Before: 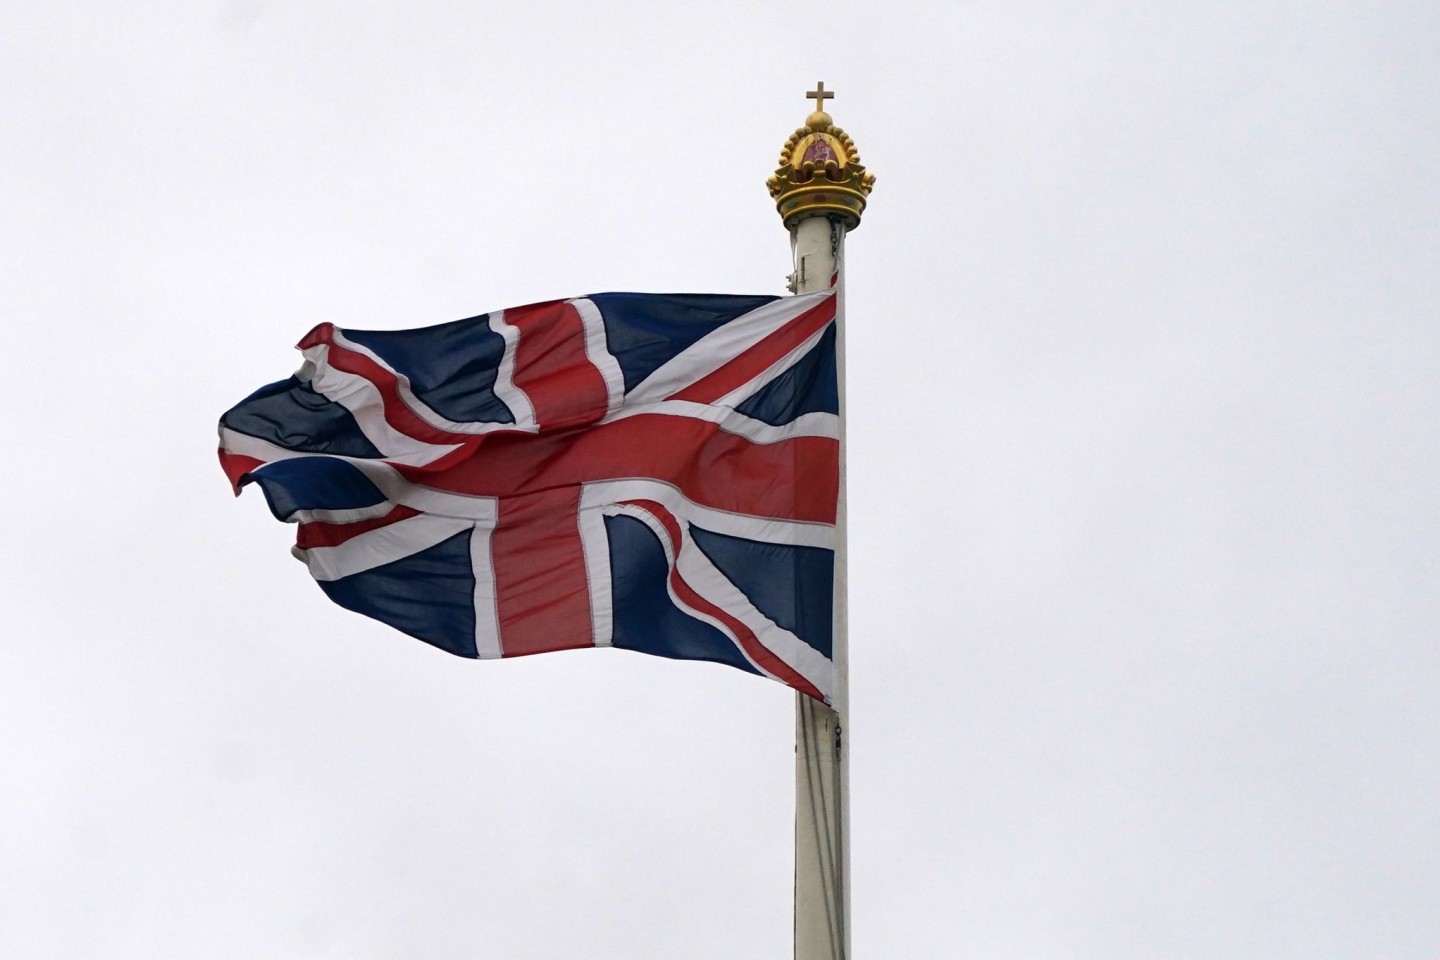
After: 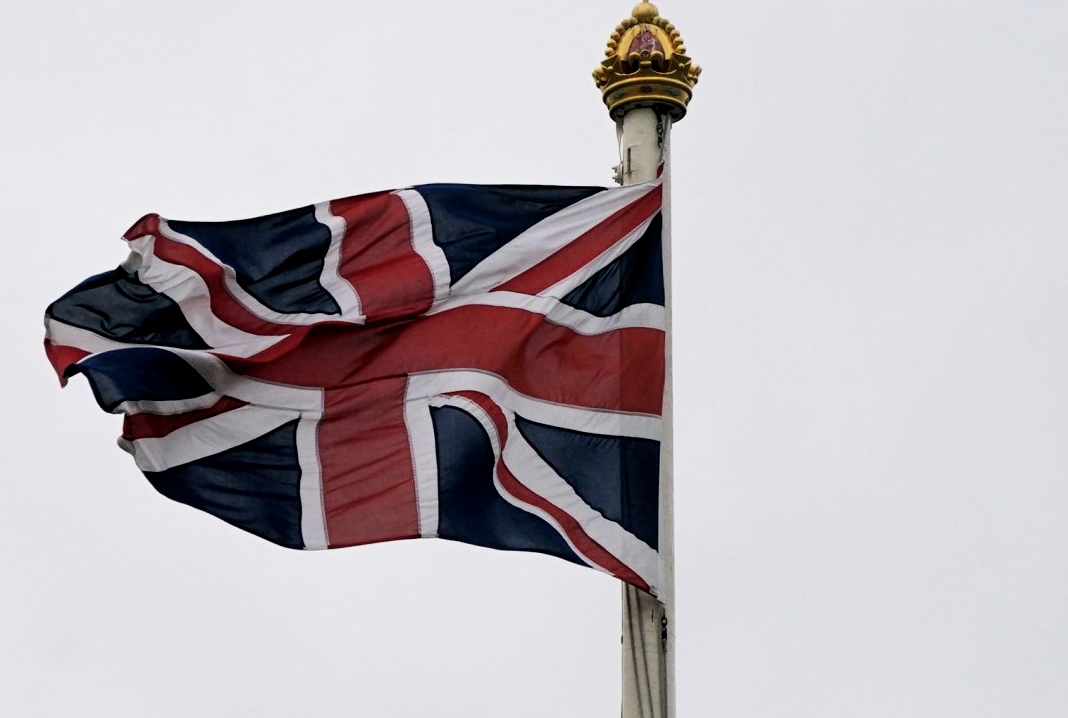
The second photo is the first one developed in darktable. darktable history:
filmic rgb: middle gray luminance 12.8%, black relative exposure -10.12 EV, white relative exposure 3.46 EV, threshold 3.01 EV, target black luminance 0%, hardness 5.76, latitude 45.23%, contrast 1.217, highlights saturation mix 3.54%, shadows ↔ highlights balance 26.84%, iterations of high-quality reconstruction 0, enable highlight reconstruction true
local contrast: highlights 104%, shadows 100%, detail 120%, midtone range 0.2
crop and rotate: left 12.147%, top 11.411%, right 13.656%, bottom 13.759%
